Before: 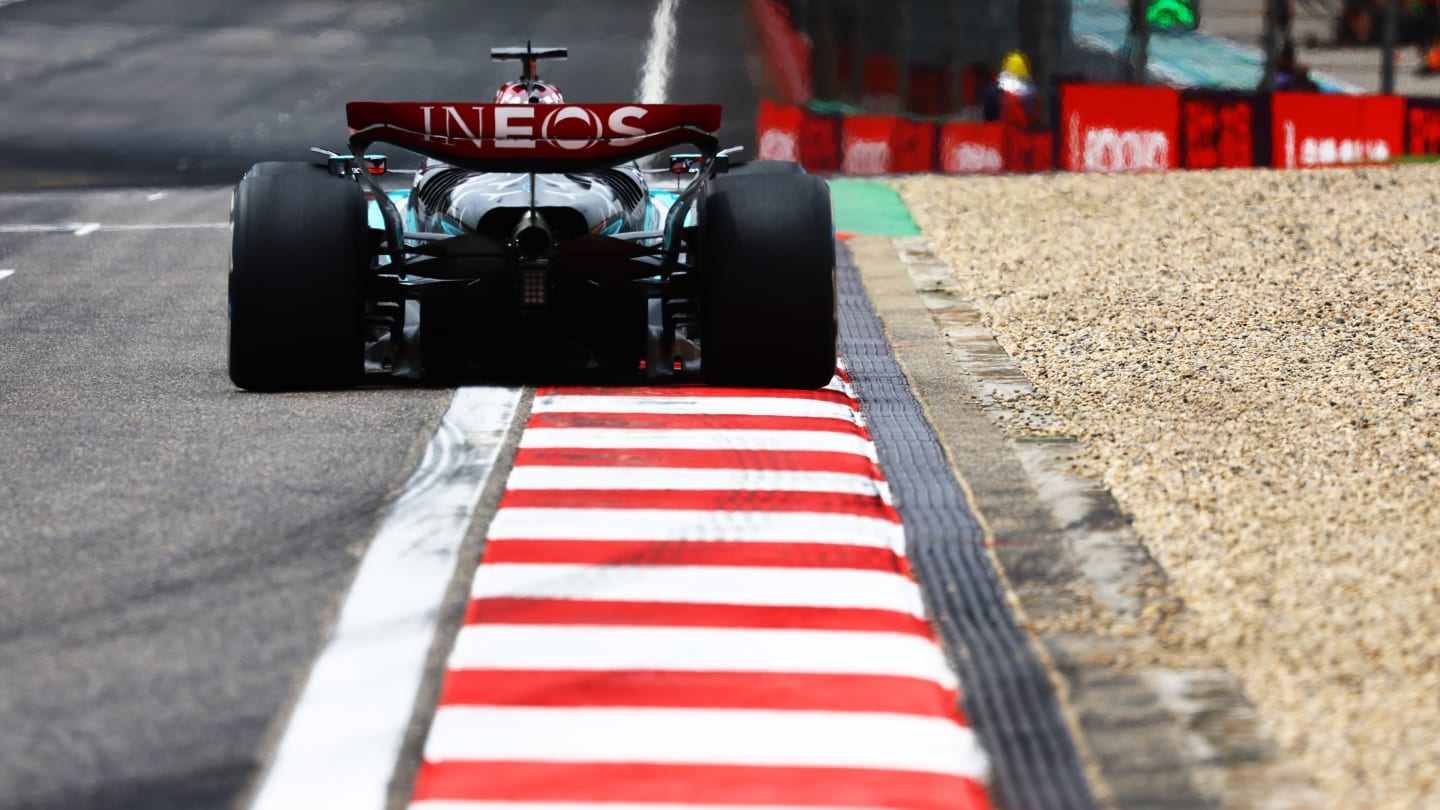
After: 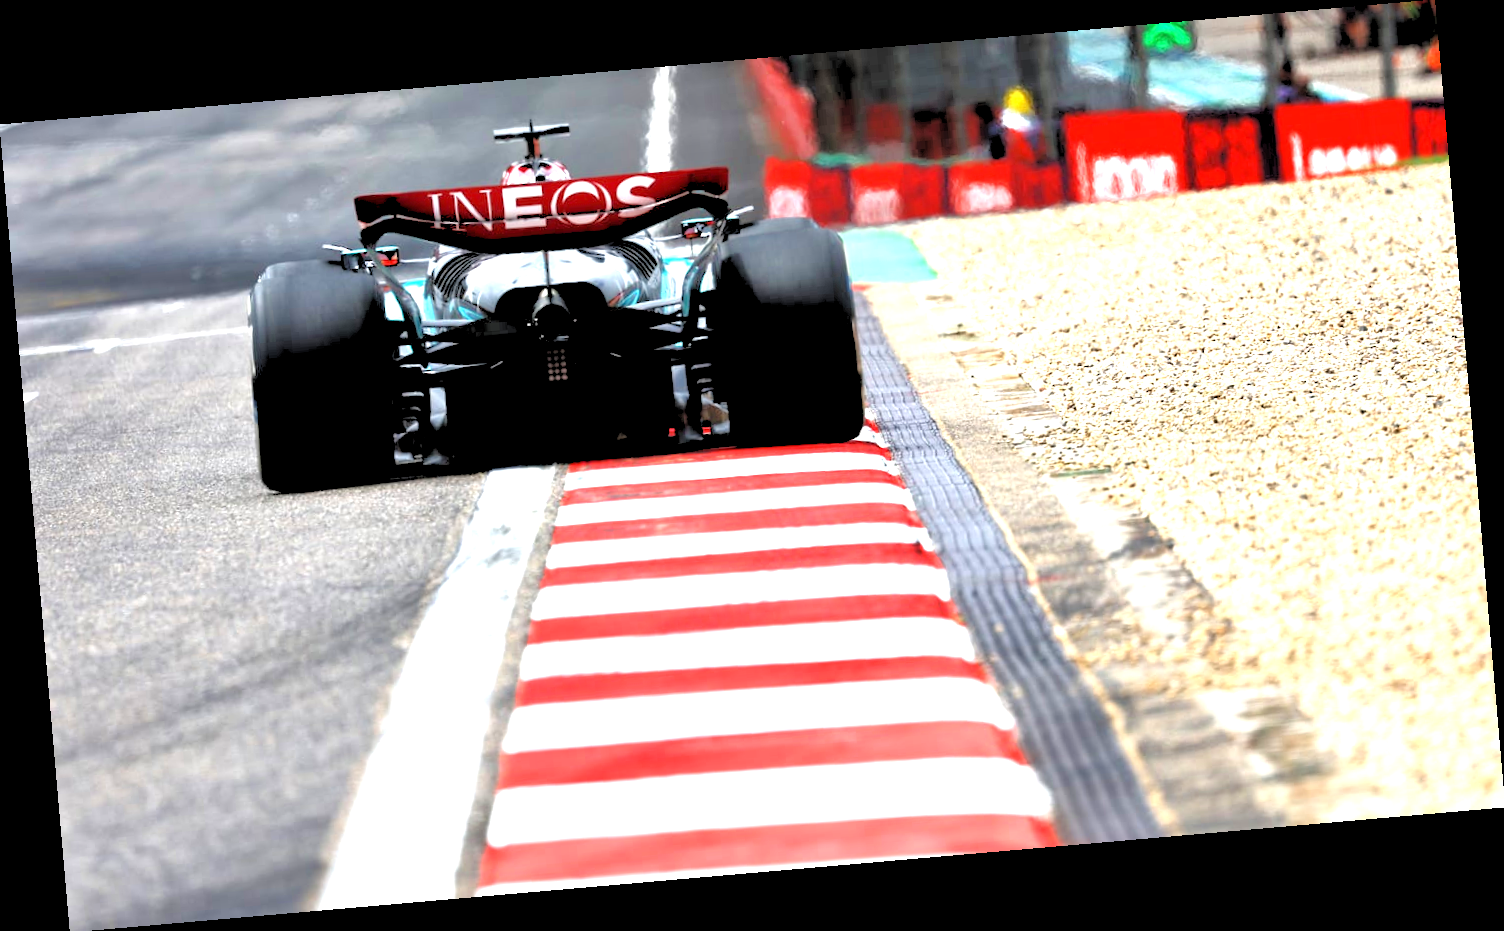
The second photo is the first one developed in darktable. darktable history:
rgb levels: levels [[0.029, 0.461, 0.922], [0, 0.5, 1], [0, 0.5, 1]]
exposure: black level correction 0, exposure 1.1 EV, compensate exposure bias true, compensate highlight preservation false
tone equalizer: -7 EV 0.15 EV, -6 EV 0.6 EV, -5 EV 1.15 EV, -4 EV 1.33 EV, -3 EV 1.15 EV, -2 EV 0.6 EV, -1 EV 0.15 EV, mask exposure compensation -0.5 EV
rotate and perspective: rotation -4.98°, automatic cropping off
